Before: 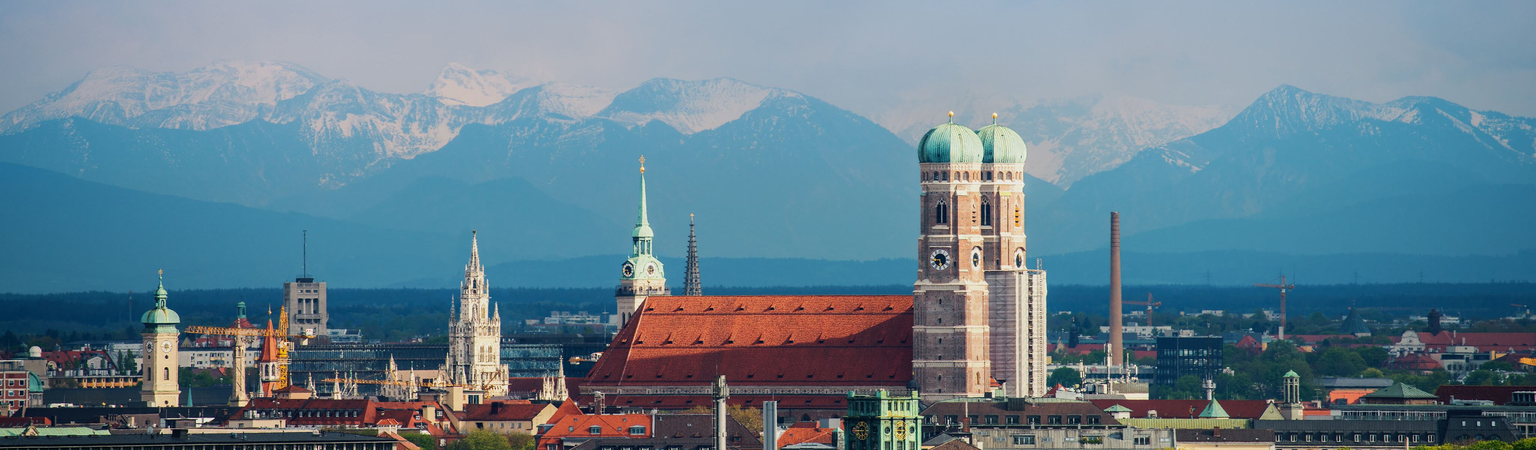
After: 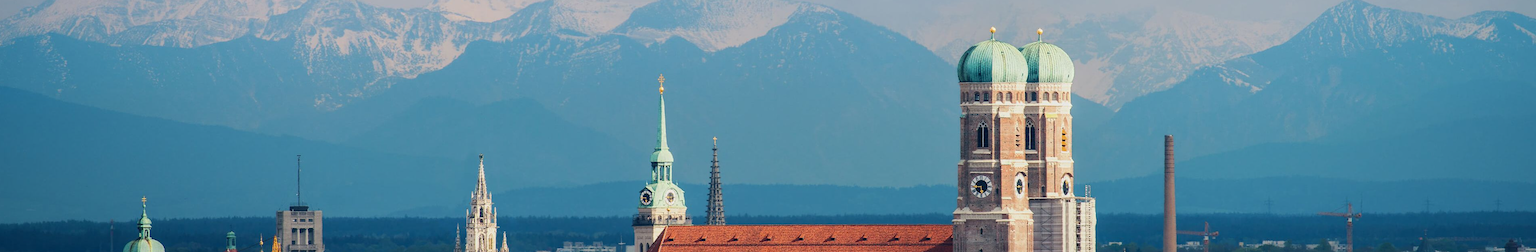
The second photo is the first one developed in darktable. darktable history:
crop: left 1.744%, top 19.225%, right 5.069%, bottom 28.357%
base curve: curves: ch0 [(0, 0) (0.472, 0.455) (1, 1)], preserve colors none
